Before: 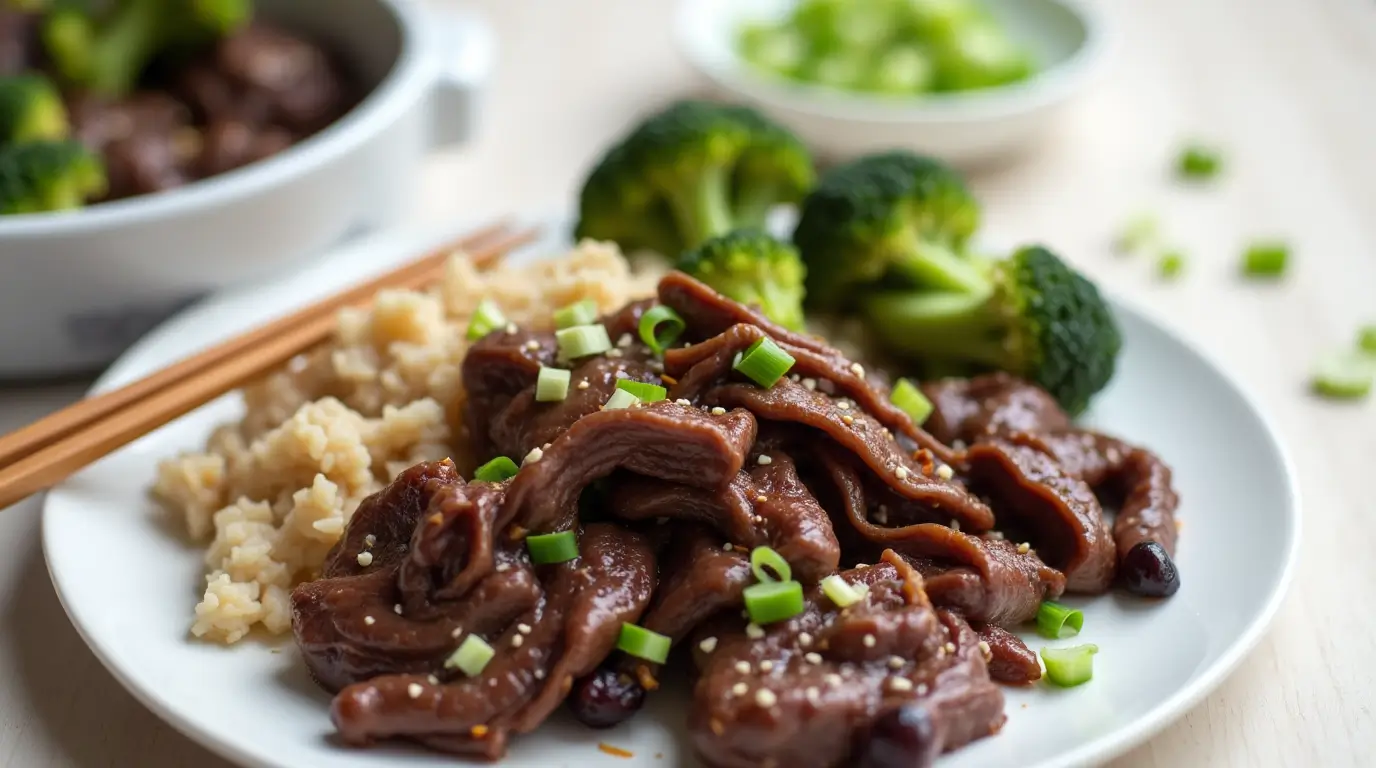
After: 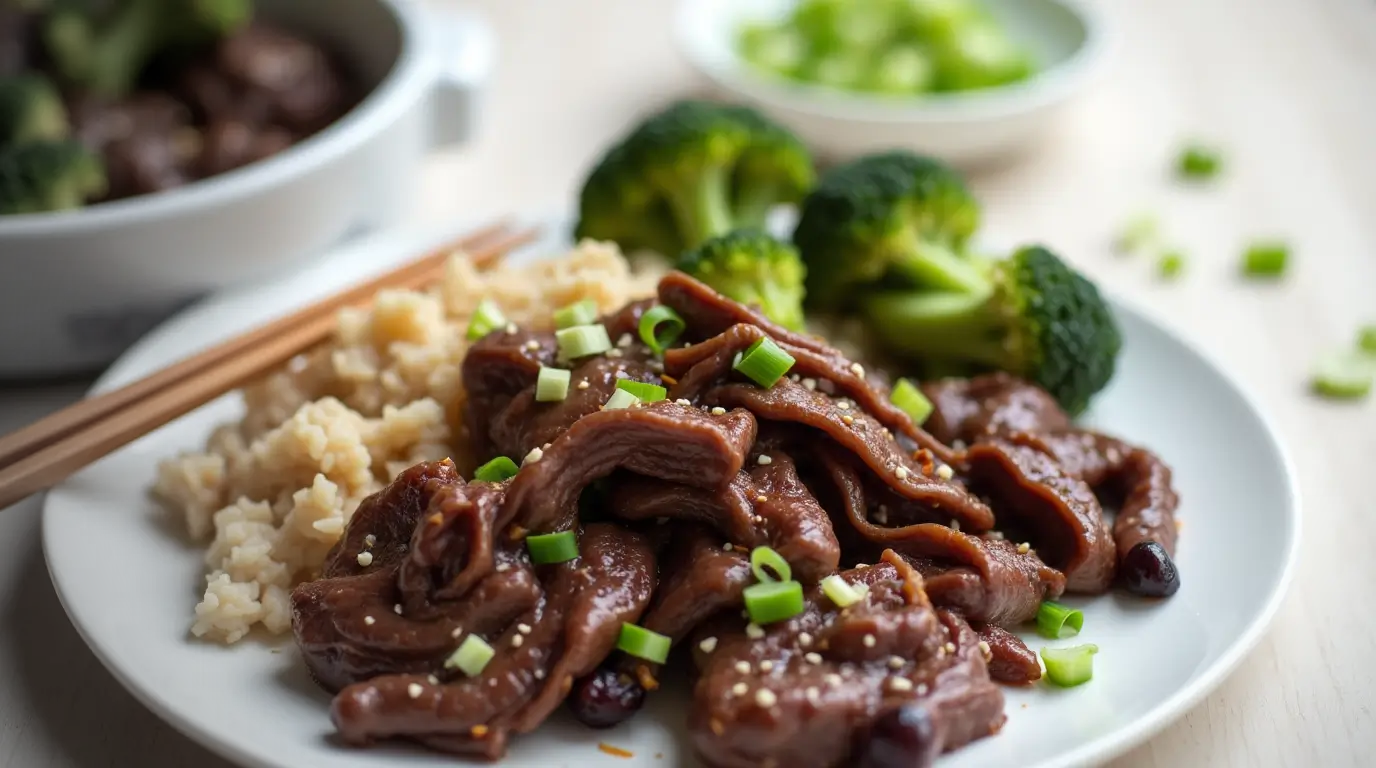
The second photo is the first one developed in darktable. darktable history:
color balance: mode lift, gamma, gain (sRGB)
vignetting: fall-off start 73.57%, center (0.22, -0.235)
